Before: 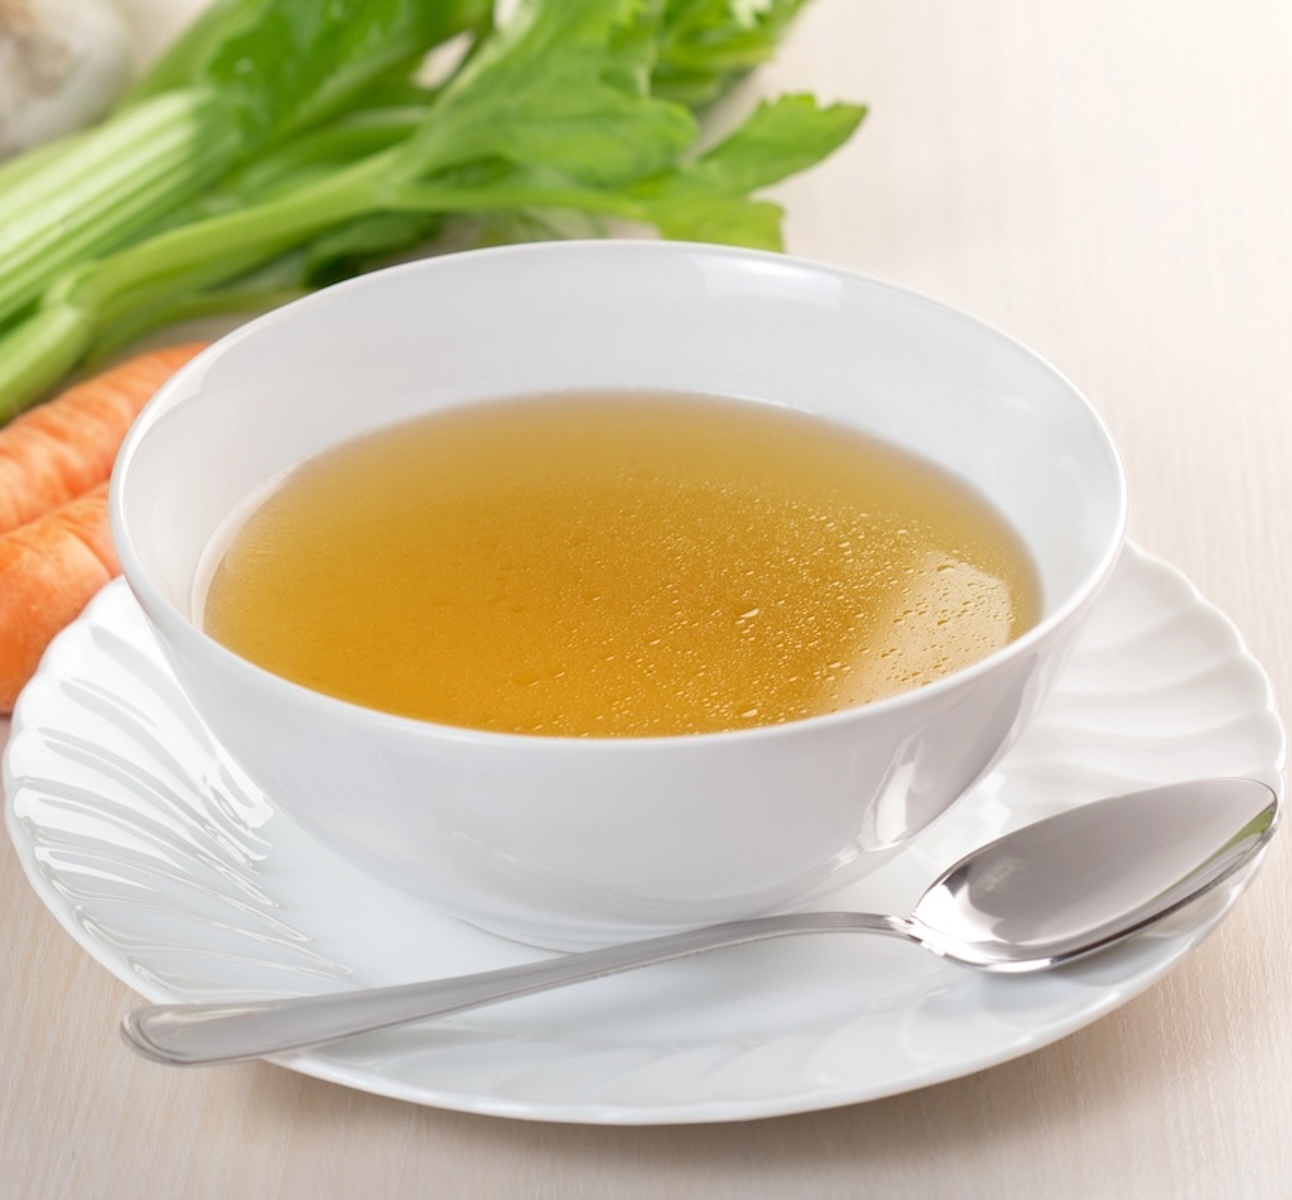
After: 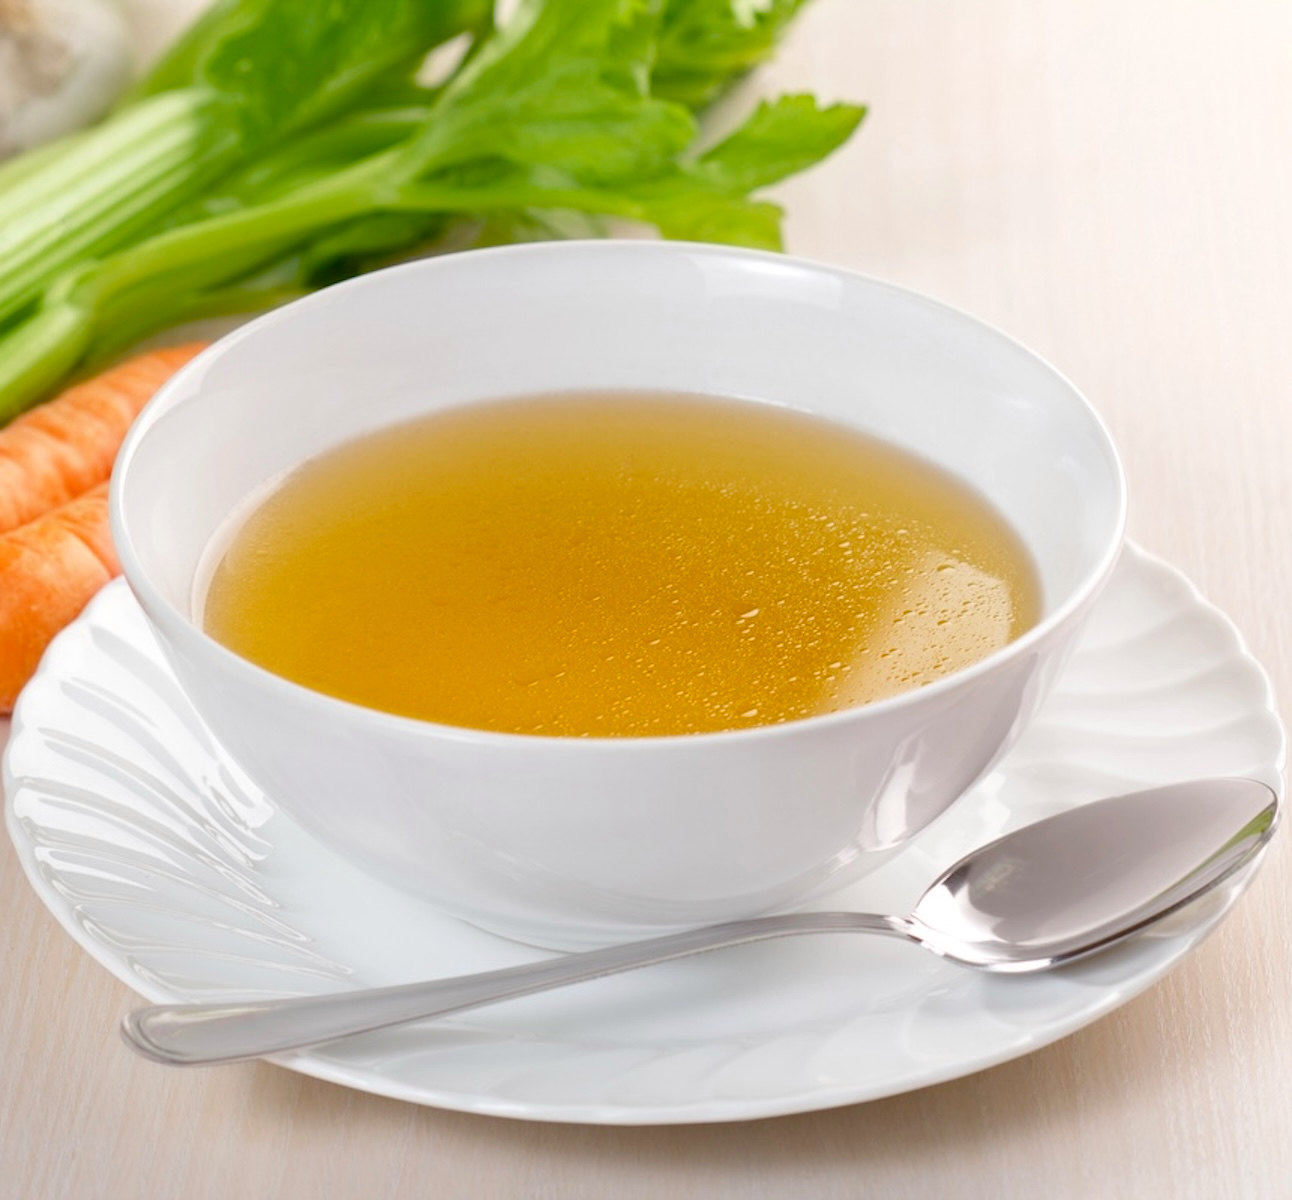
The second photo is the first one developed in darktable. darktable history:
color balance rgb: power › hue 329.73°, highlights gain › chroma 0.131%, highlights gain › hue 332.04°, perceptual saturation grading › global saturation 34.731%, perceptual saturation grading › highlights -29.845%, perceptual saturation grading › shadows 34.716%
